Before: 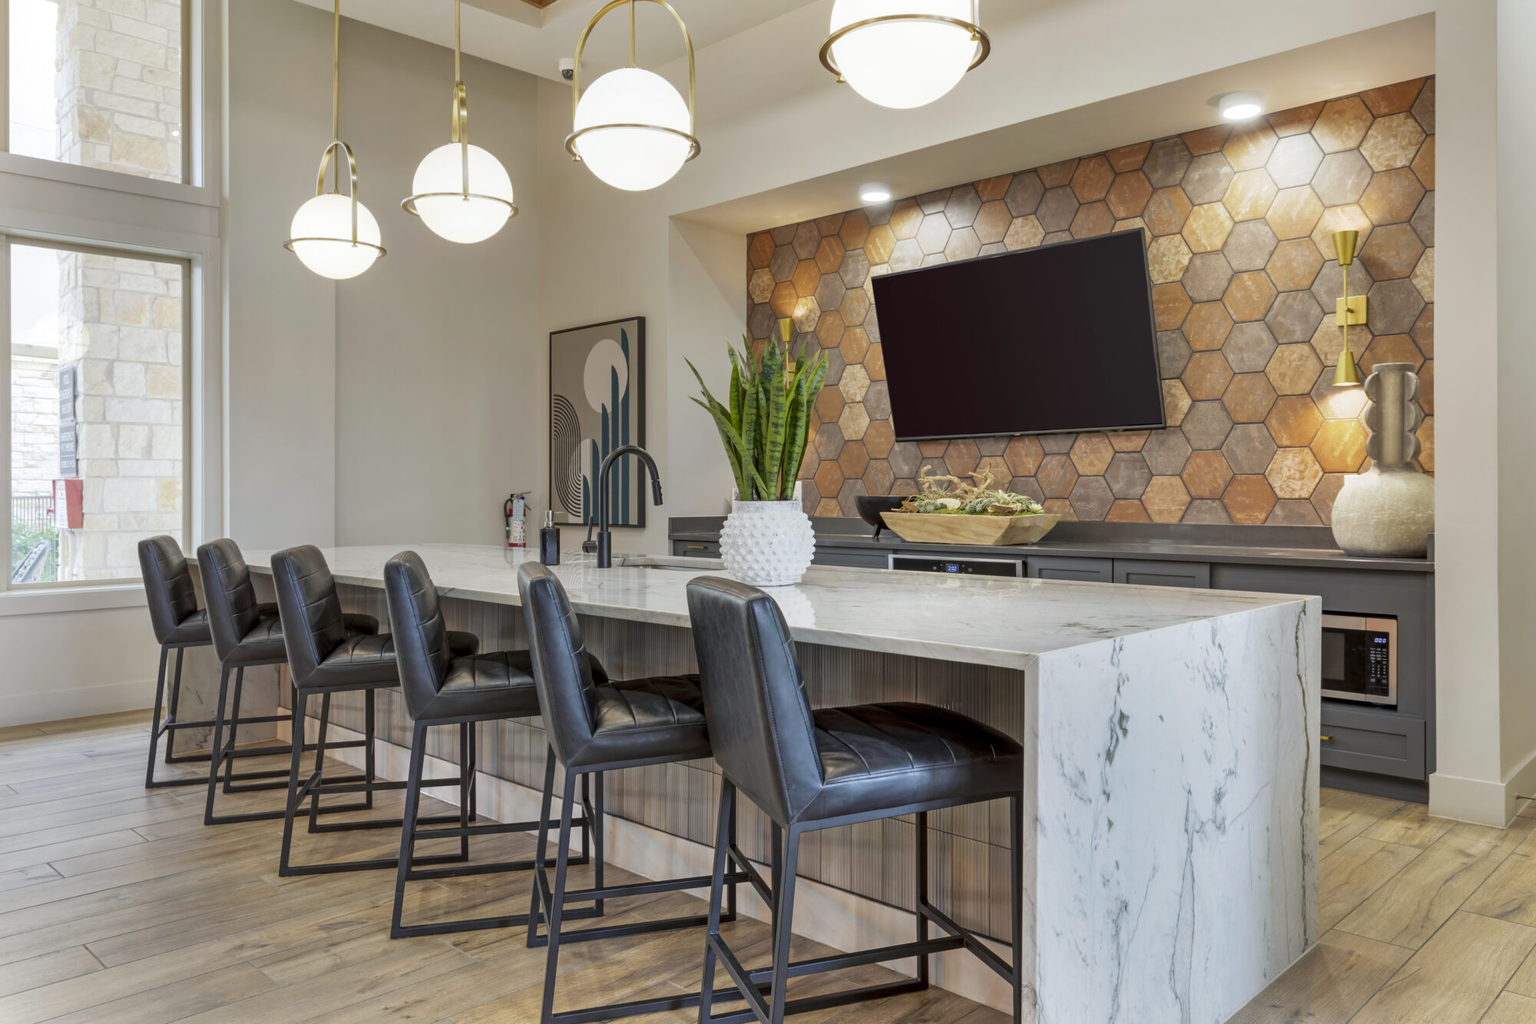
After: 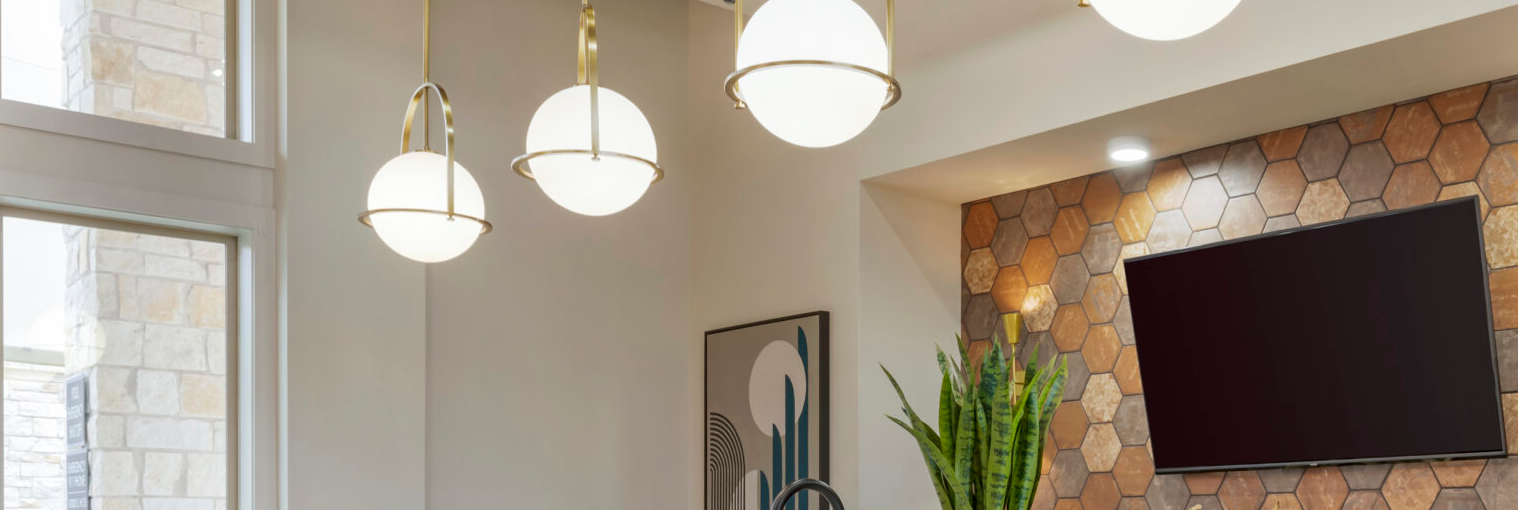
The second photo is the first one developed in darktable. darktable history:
crop: left 0.569%, top 7.634%, right 23.517%, bottom 54.076%
